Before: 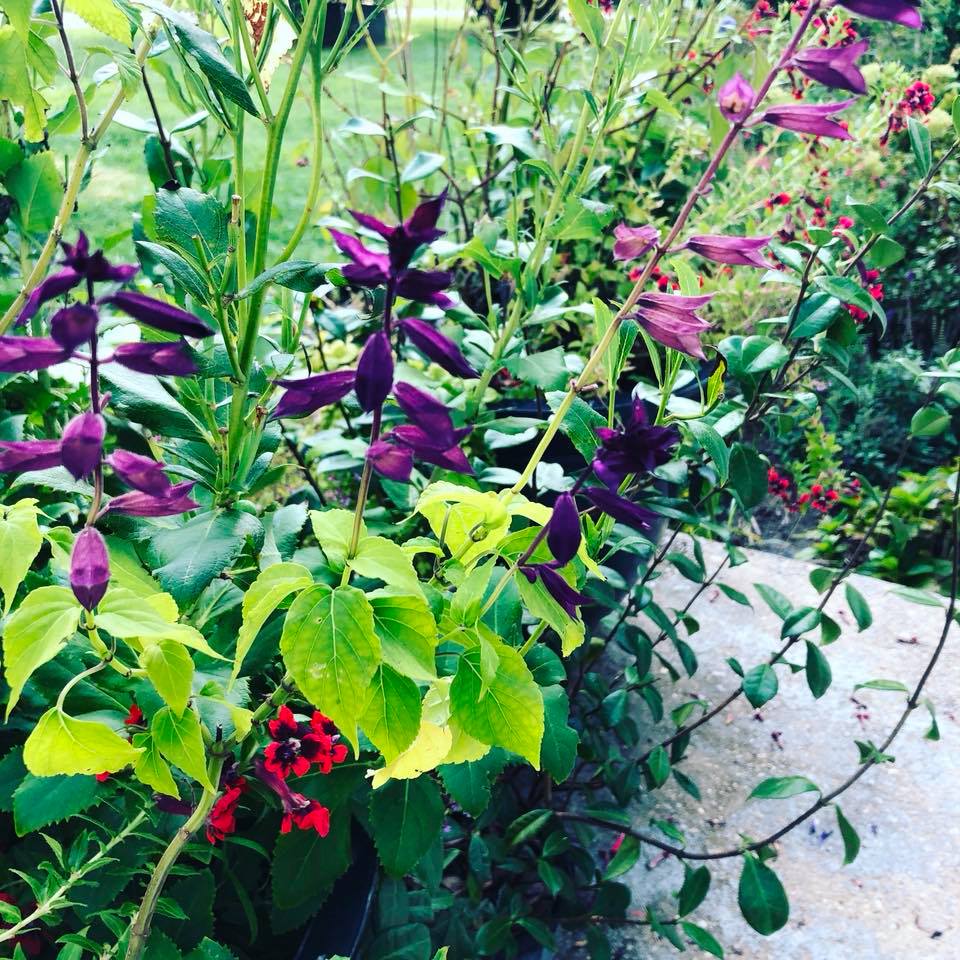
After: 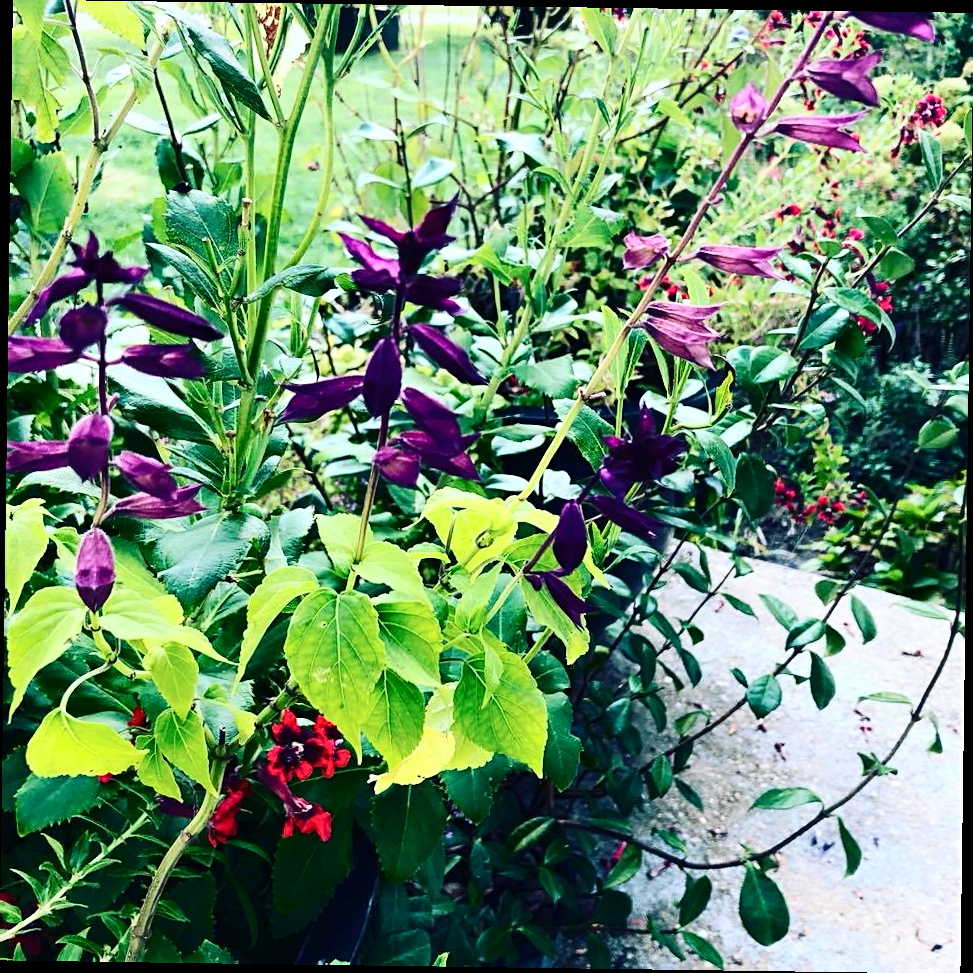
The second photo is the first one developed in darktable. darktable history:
rotate and perspective: rotation 0.8°, automatic cropping off
contrast brightness saturation: contrast 0.28
sharpen: radius 2.529, amount 0.323
